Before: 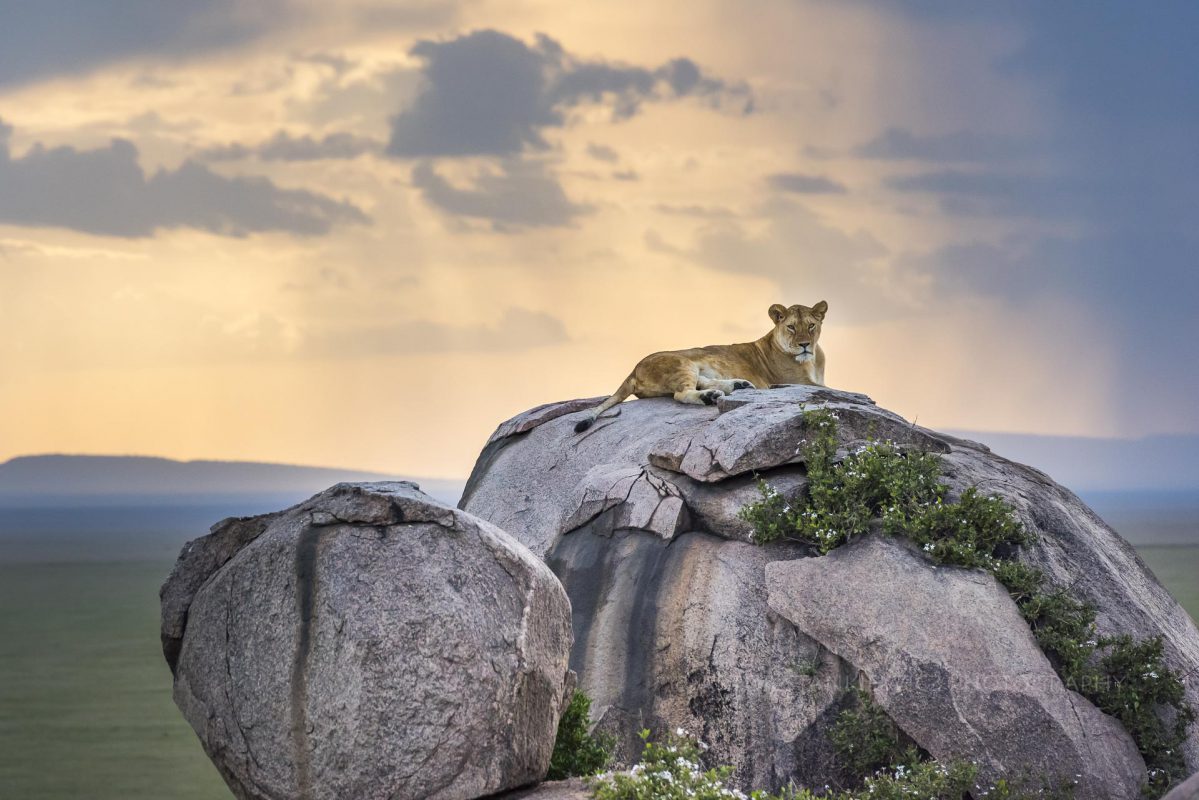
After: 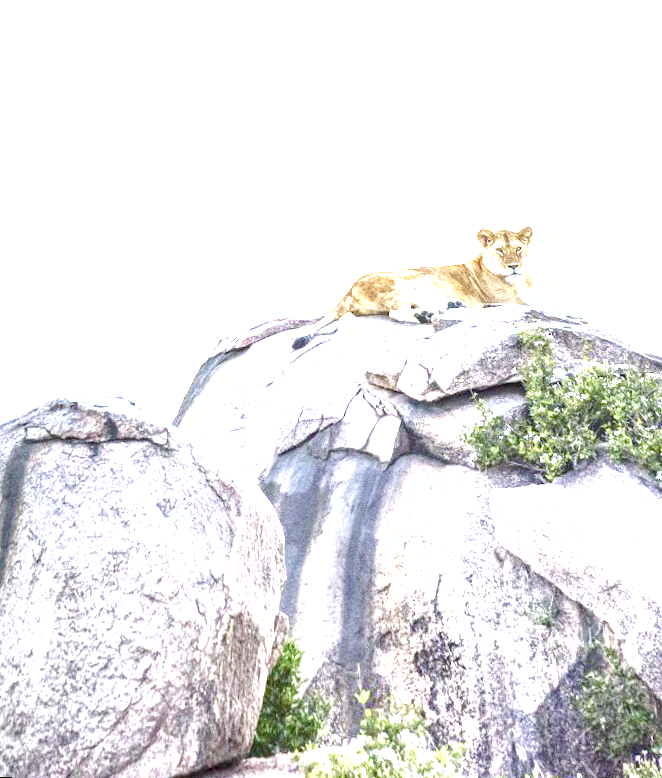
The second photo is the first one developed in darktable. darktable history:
crop and rotate: left 15.754%, right 17.579%
exposure: exposure 2 EV, compensate highlight preservation false
color balance rgb: perceptual saturation grading › global saturation 20%, perceptual saturation grading › highlights -50%, perceptual saturation grading › shadows 30%, perceptual brilliance grading › global brilliance 10%, perceptual brilliance grading › shadows 15%
local contrast: on, module defaults
grain: coarseness 0.09 ISO, strength 40%
white balance: red 0.98, blue 1.034
rotate and perspective: rotation 0.72°, lens shift (vertical) -0.352, lens shift (horizontal) -0.051, crop left 0.152, crop right 0.859, crop top 0.019, crop bottom 0.964
